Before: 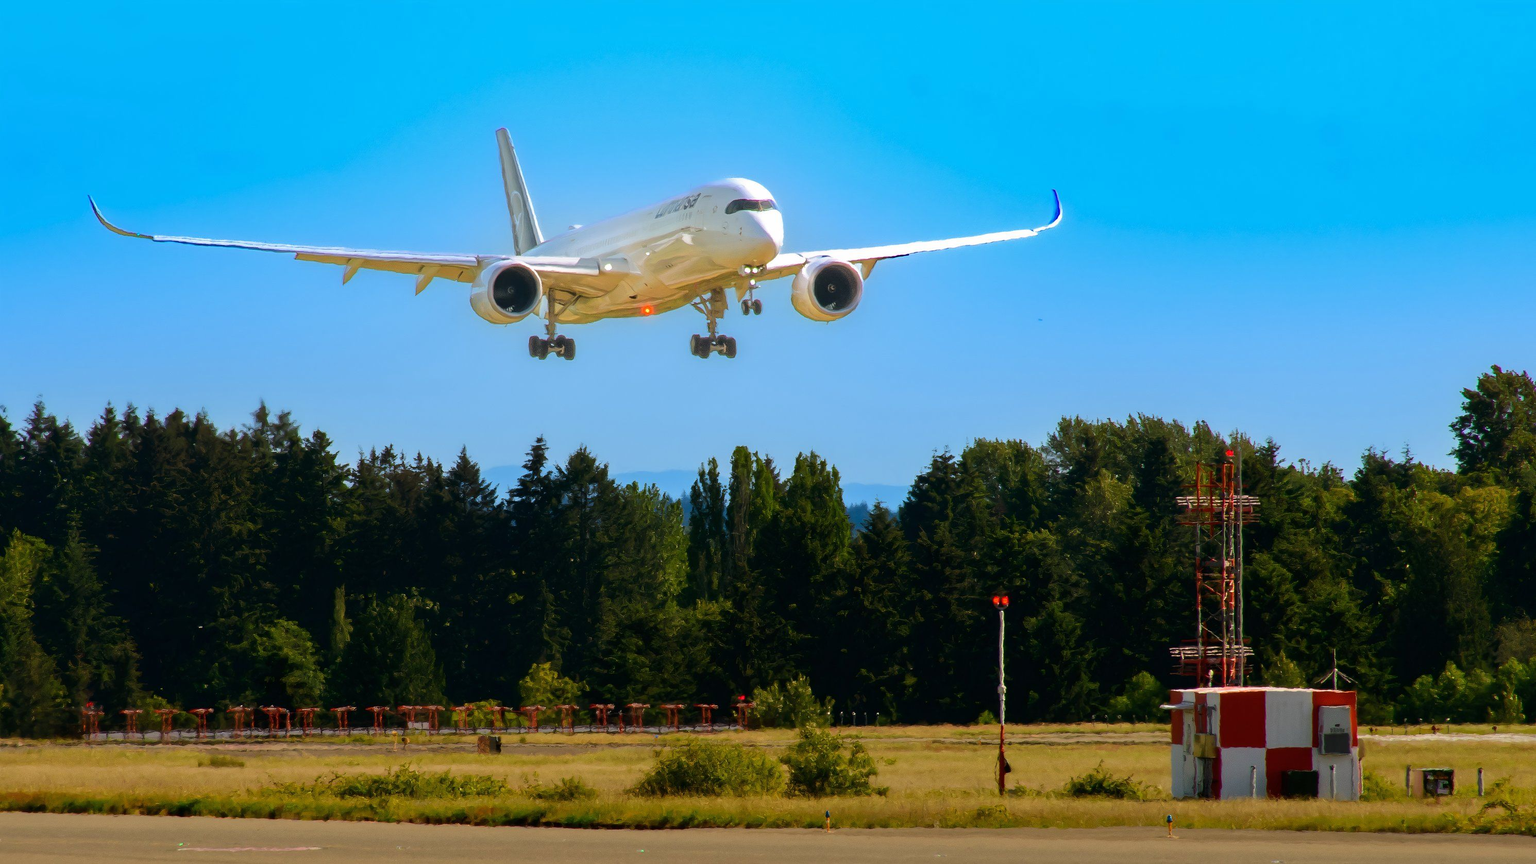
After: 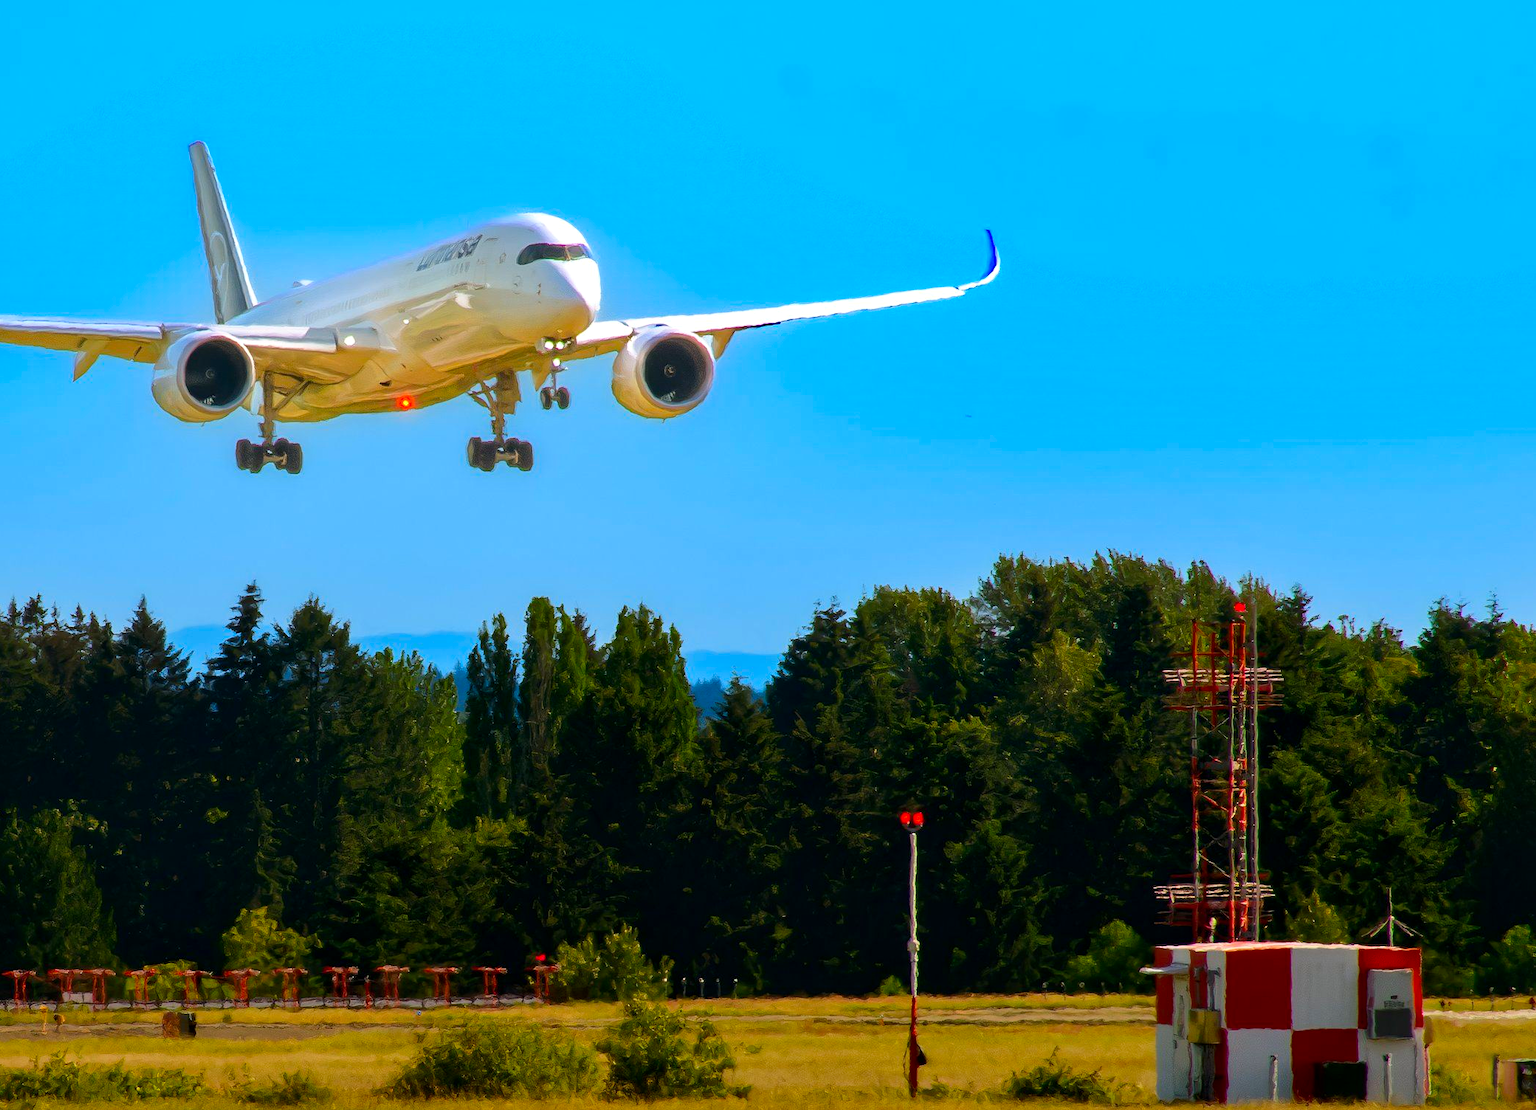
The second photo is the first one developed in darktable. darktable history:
local contrast: mode bilateral grid, contrast 20, coarseness 51, detail 120%, midtone range 0.2
crop and rotate: left 23.726%, top 3.408%, right 6.444%, bottom 6.824%
color correction: highlights b* -0.032, saturation 1.36
